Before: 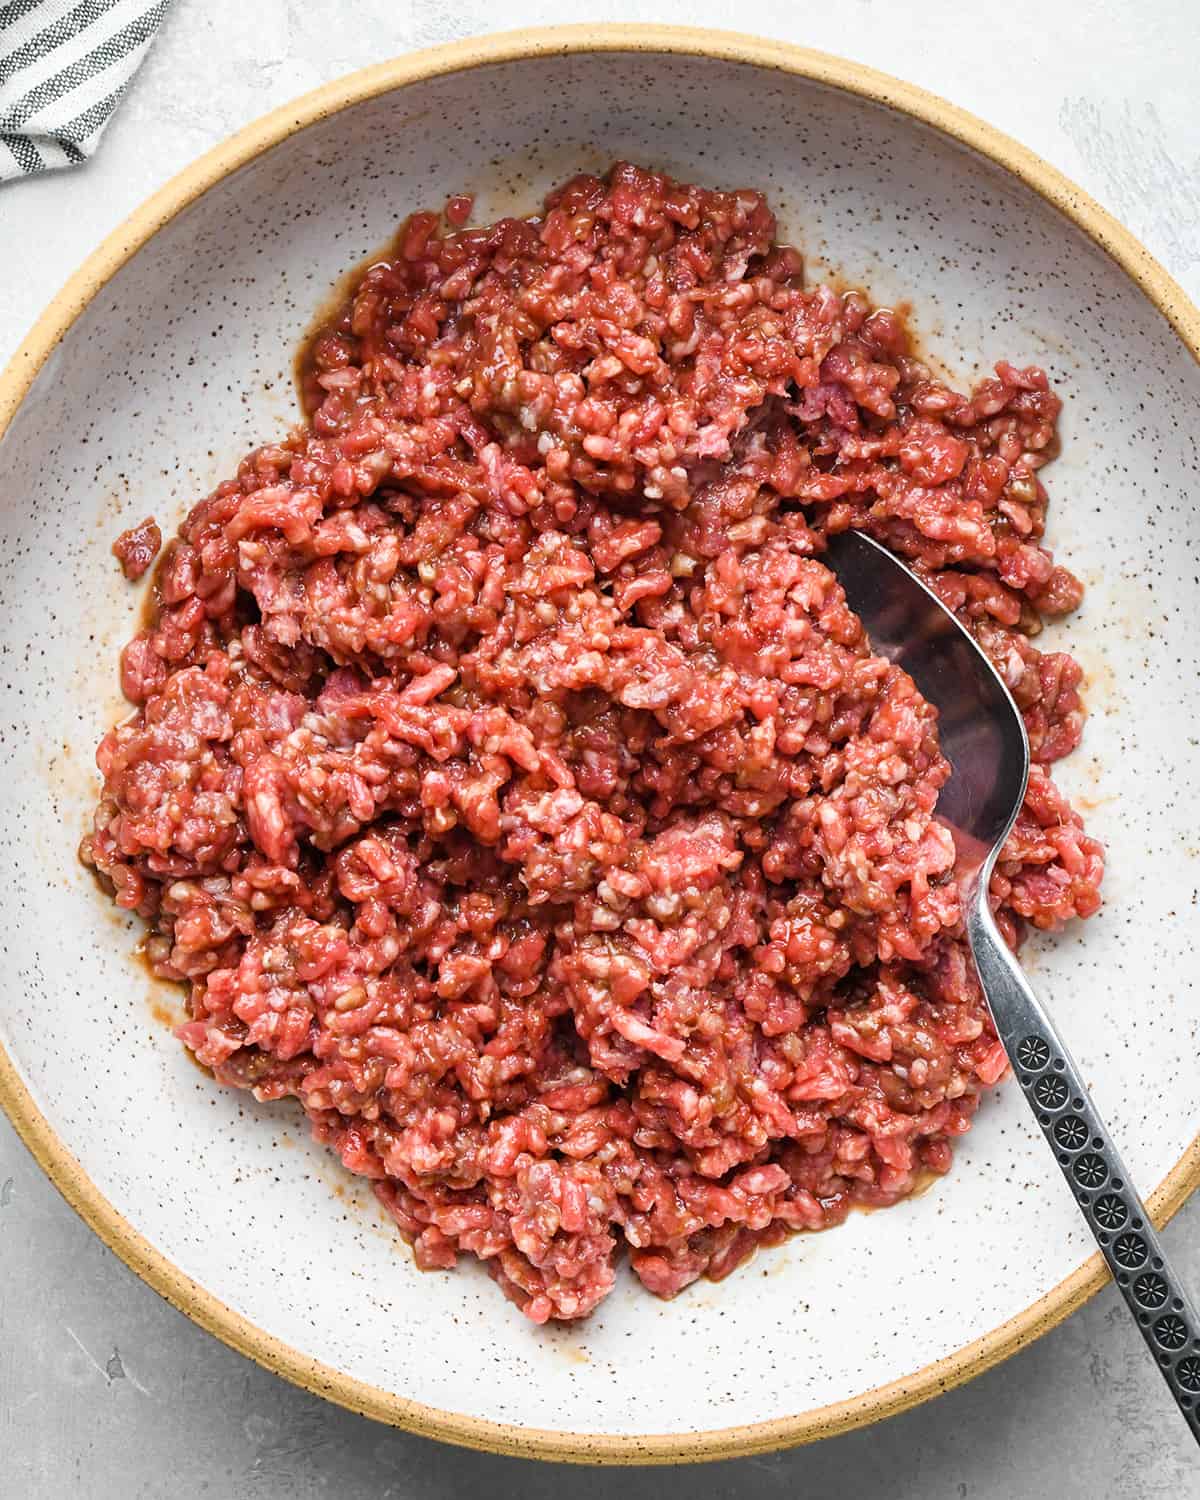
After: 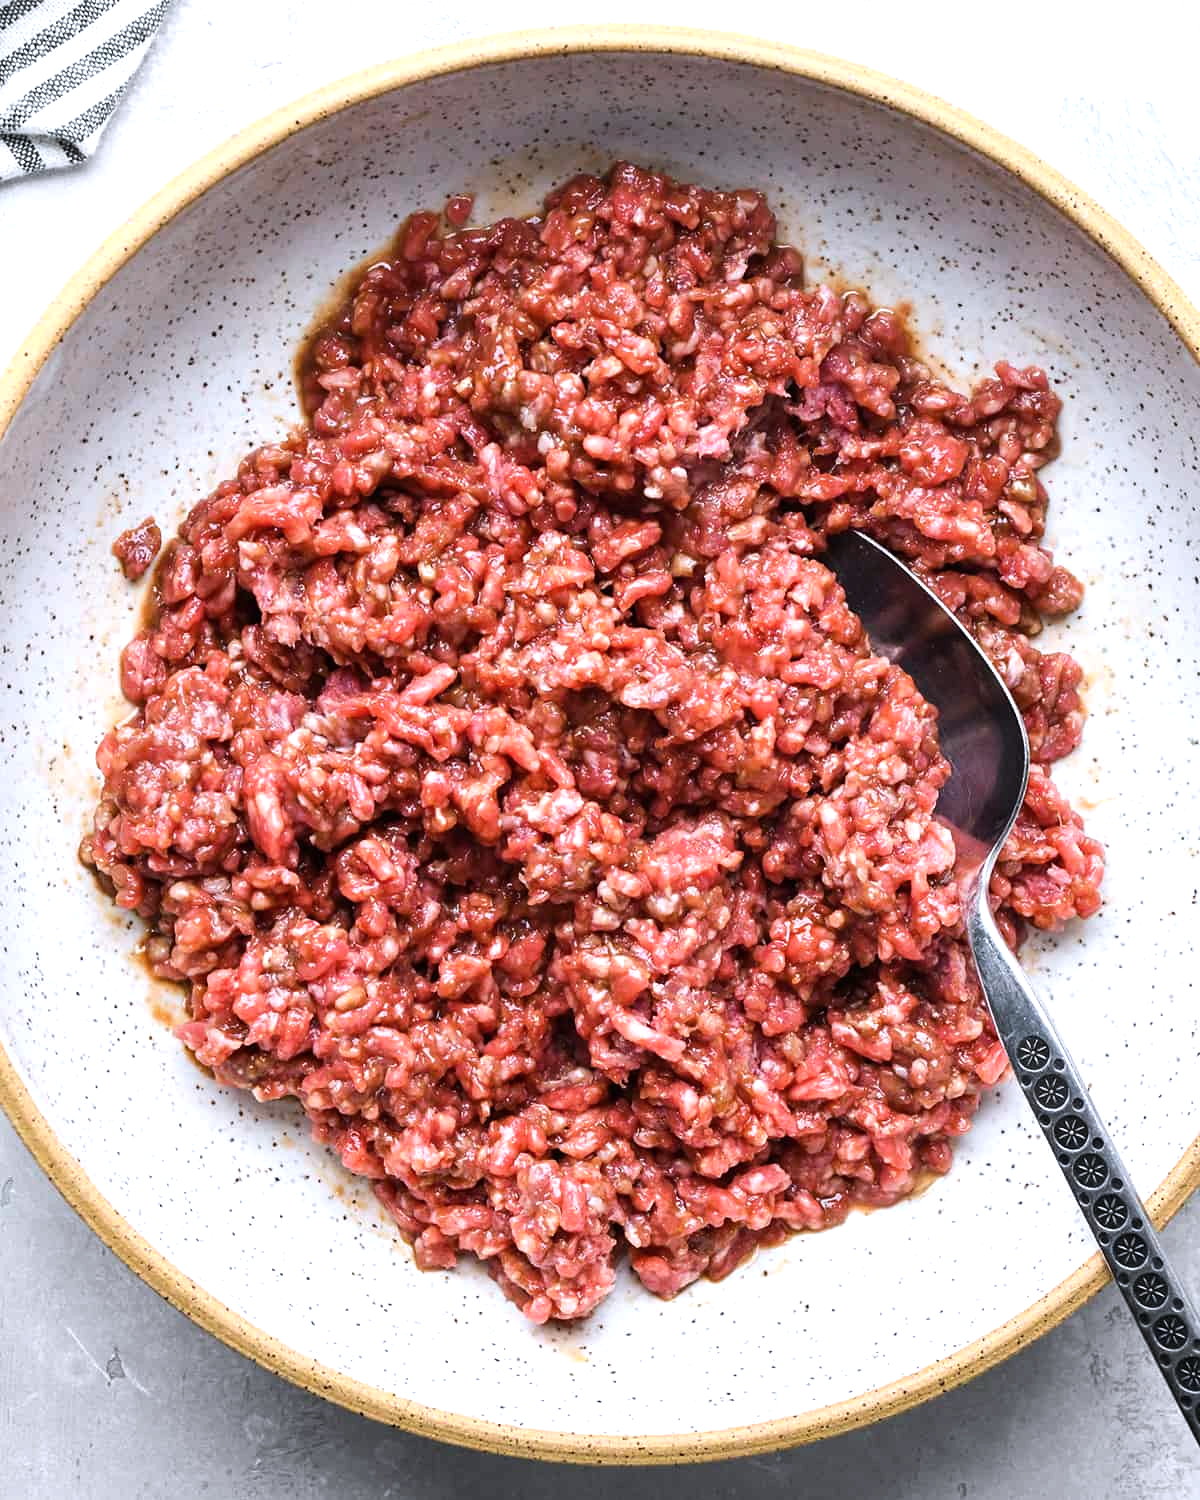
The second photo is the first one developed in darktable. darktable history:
tone equalizer: -8 EV -0.417 EV, -7 EV -0.389 EV, -6 EV -0.333 EV, -5 EV -0.222 EV, -3 EV 0.222 EV, -2 EV 0.333 EV, -1 EV 0.389 EV, +0 EV 0.417 EV, edges refinement/feathering 500, mask exposure compensation -1.57 EV, preserve details no
color calibration: illuminant as shot in camera, x 0.358, y 0.373, temperature 4628.91 K
